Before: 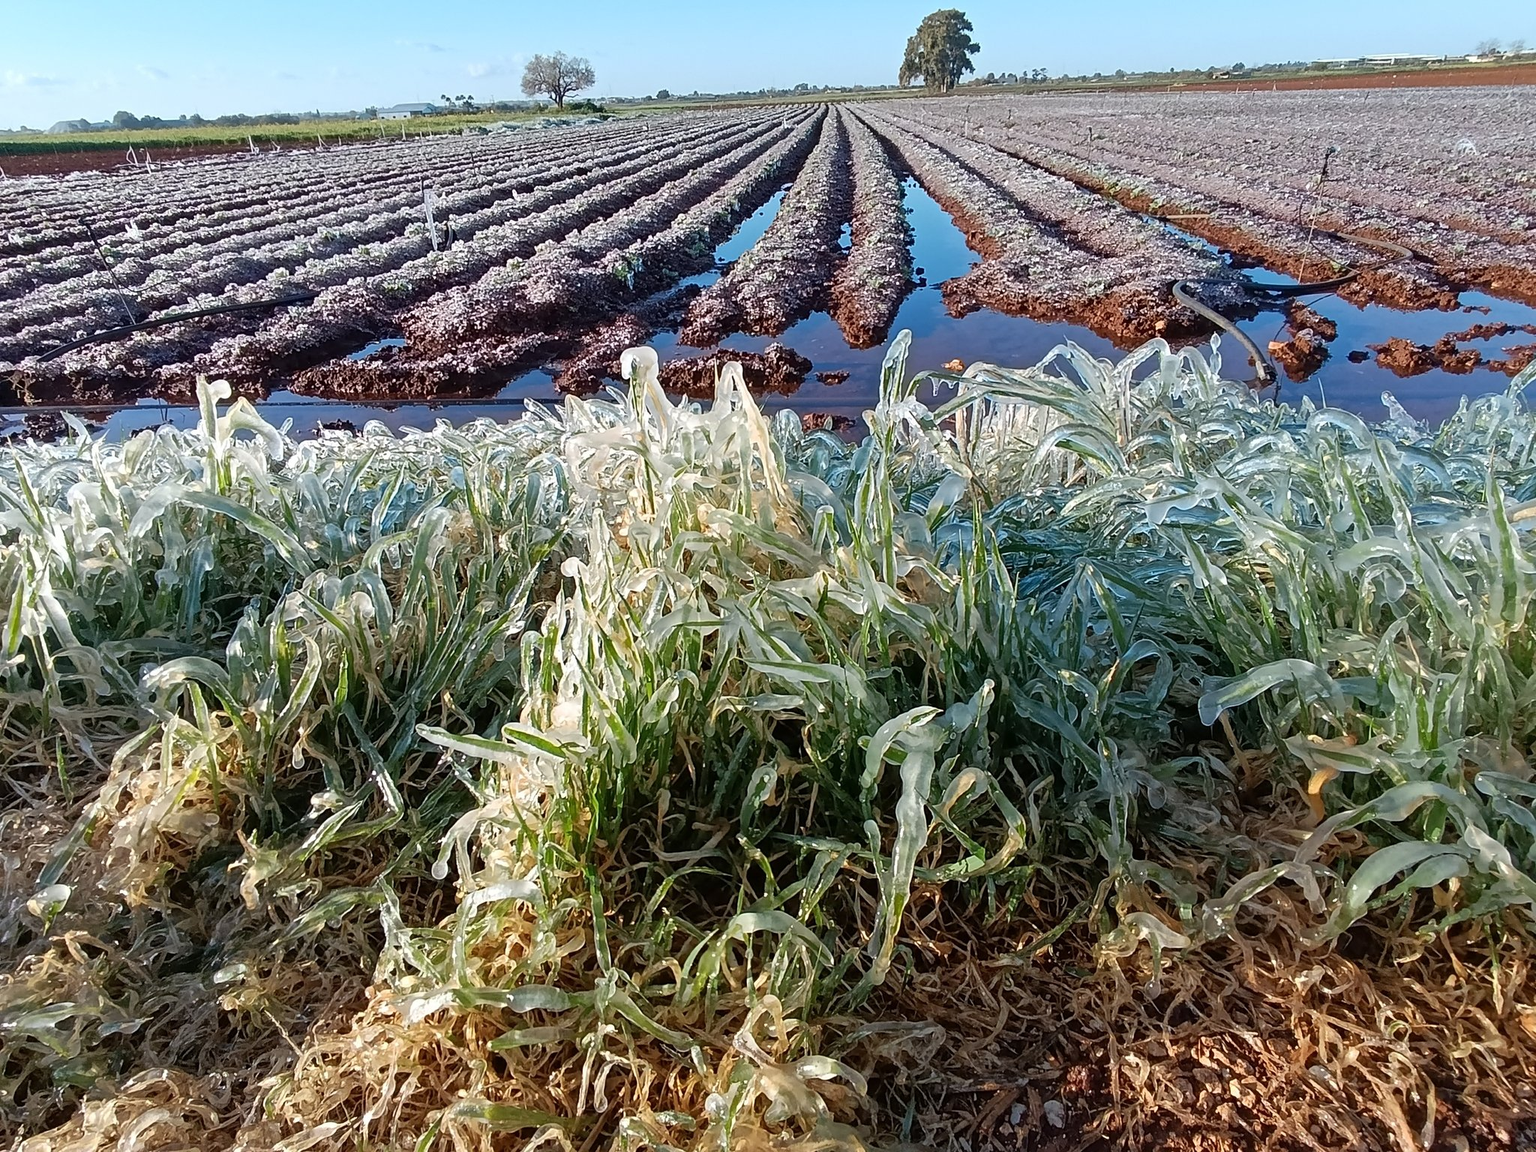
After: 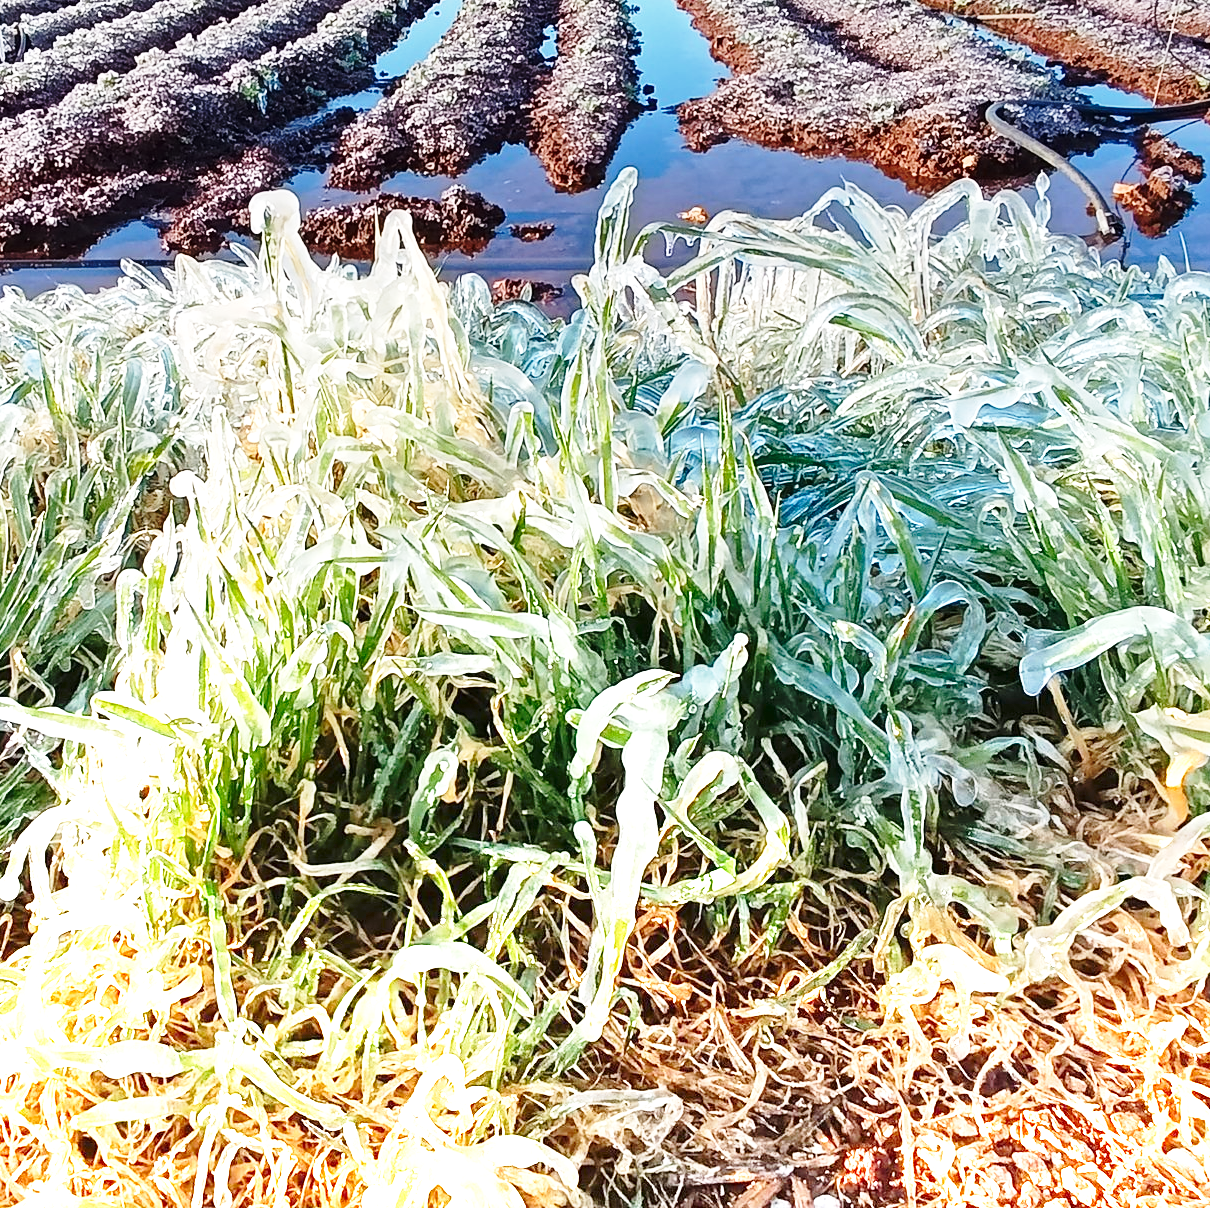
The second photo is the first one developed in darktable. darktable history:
graduated density: density -3.9 EV
base curve: curves: ch0 [(0, 0) (0.028, 0.03) (0.121, 0.232) (0.46, 0.748) (0.859, 0.968) (1, 1)], preserve colors none
crop and rotate: left 28.256%, top 17.734%, right 12.656%, bottom 3.573%
